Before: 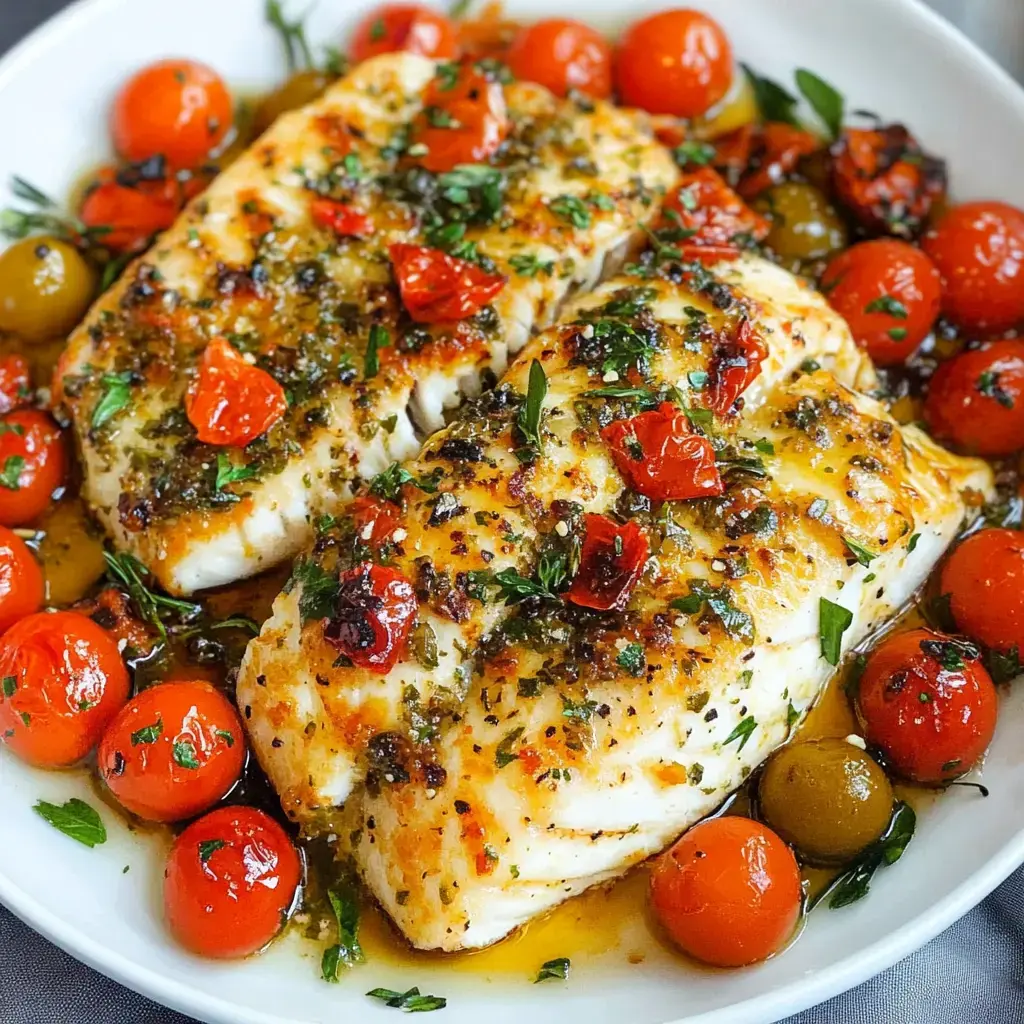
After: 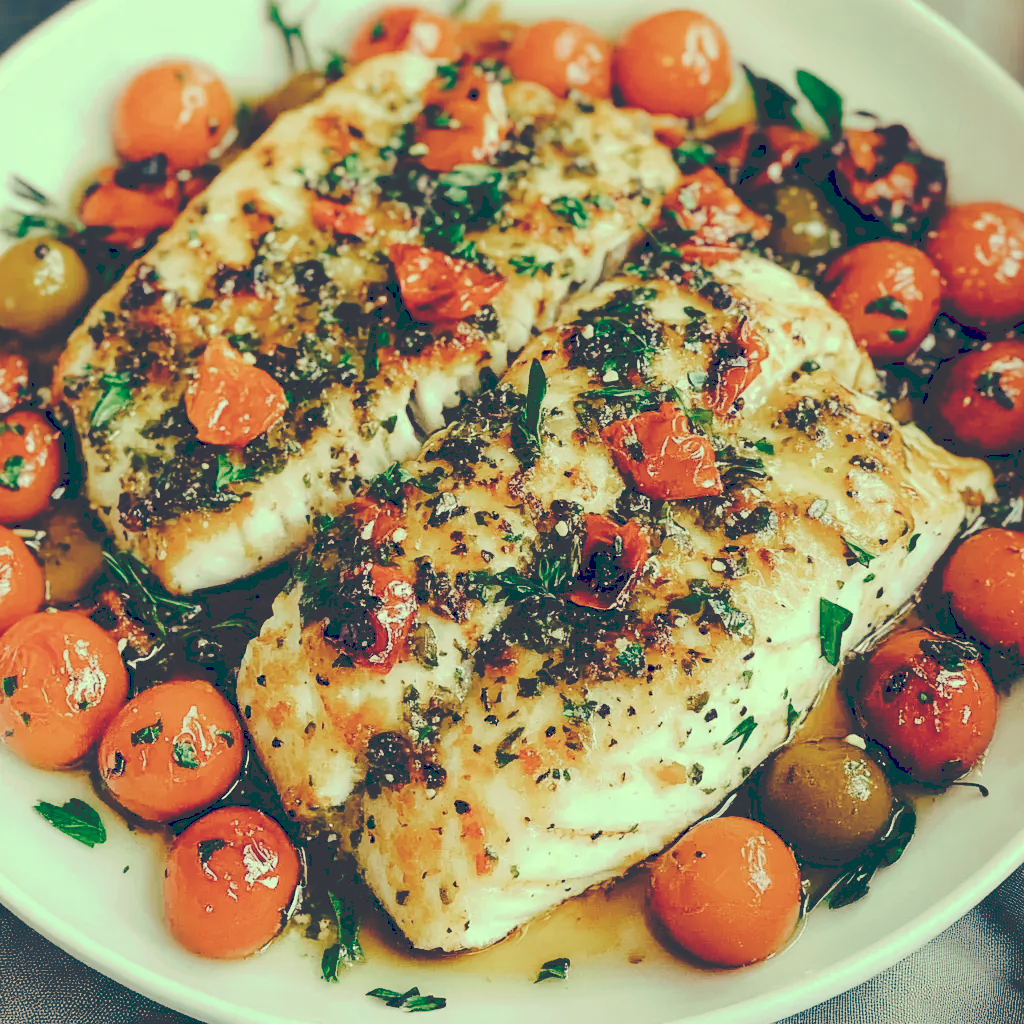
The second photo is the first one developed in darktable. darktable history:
tone curve: curves: ch0 [(0, 0) (0.003, 0.231) (0.011, 0.231) (0.025, 0.231) (0.044, 0.233) (0.069, 0.23) (0.1, 0.231) (0.136, 0.23) (0.177, 0.233) (0.224, 0.246) (0.277, 0.266) (0.335, 0.317) (0.399, 0.426) (0.468, 0.536) (0.543, 0.634) (0.623, 0.71) (0.709, 0.768) (0.801, 0.835) (0.898, 0.88) (1, 1)], preserve colors none
color look up table: target L [92.41, 87.85, 83.94, 76.97, 74.08, 61.99, 60.28, 64.88, 56.4, 50.59, 46.85, 44.35, 25.01, 201.92, 83.7, 80.79, 70.13, 64.95, 62.82, 68.17, 62.43, 45.05, 47.1, 39.81, 32.62, 0.523, 97.38, 90.81, 79.77, 89.12, 67.67, 62.2, 82.84, 69.38, 56.82, 45.47, 41.44, 33.04, 40.67, 17.22, 0.537, 0.538, 0.518, 15.91, 76.37, 75.15, 62.33, 42.49, 17.66], target a [-22.41, -36.52, -23.94, -48.7, -32.77, -41.12, -37.51, -11.91, -21.61, -35.81, -15.87, -25.6, -66.56, 0, -4.351, -6.52, 21.67, 38.61, 8.326, 33.26, 22.66, 4.407, 33.33, 18.36, 46.11, 5.828, -14.7, -2.696, -3.171, -0.833, -0.571, 43.12, 6.842, 2.18, 9.182, -8.988, 2.563, -3.102, 15.95, -45.16, 6.319, 14.58, 7.977, -44.96, -46.42, -39.01, -18.18, -18.41, -47.57], target b [44.8, 53.09, 30.47, 35.17, 34.68, 34.39, 17.52, 29.58, 10.25, 22.51, 23.48, 9.666, -2.65, -0.001, 40.28, 50.63, 42.4, 35.66, 22.89, 28.43, 17.07, 22.7, 28.14, 8.405, 1.123, -44.09, 28.87, 21.76, 4.183, 17.49, 18.56, 14.24, 9.055, -12.41, 3.38, -15.92, -8.452, -1.582, -6.615, -26.86, -45.42, -69.08, -51.67, -17.83, 12.02, -2.91, 6.135, -4.918, -22.59], num patches 49
